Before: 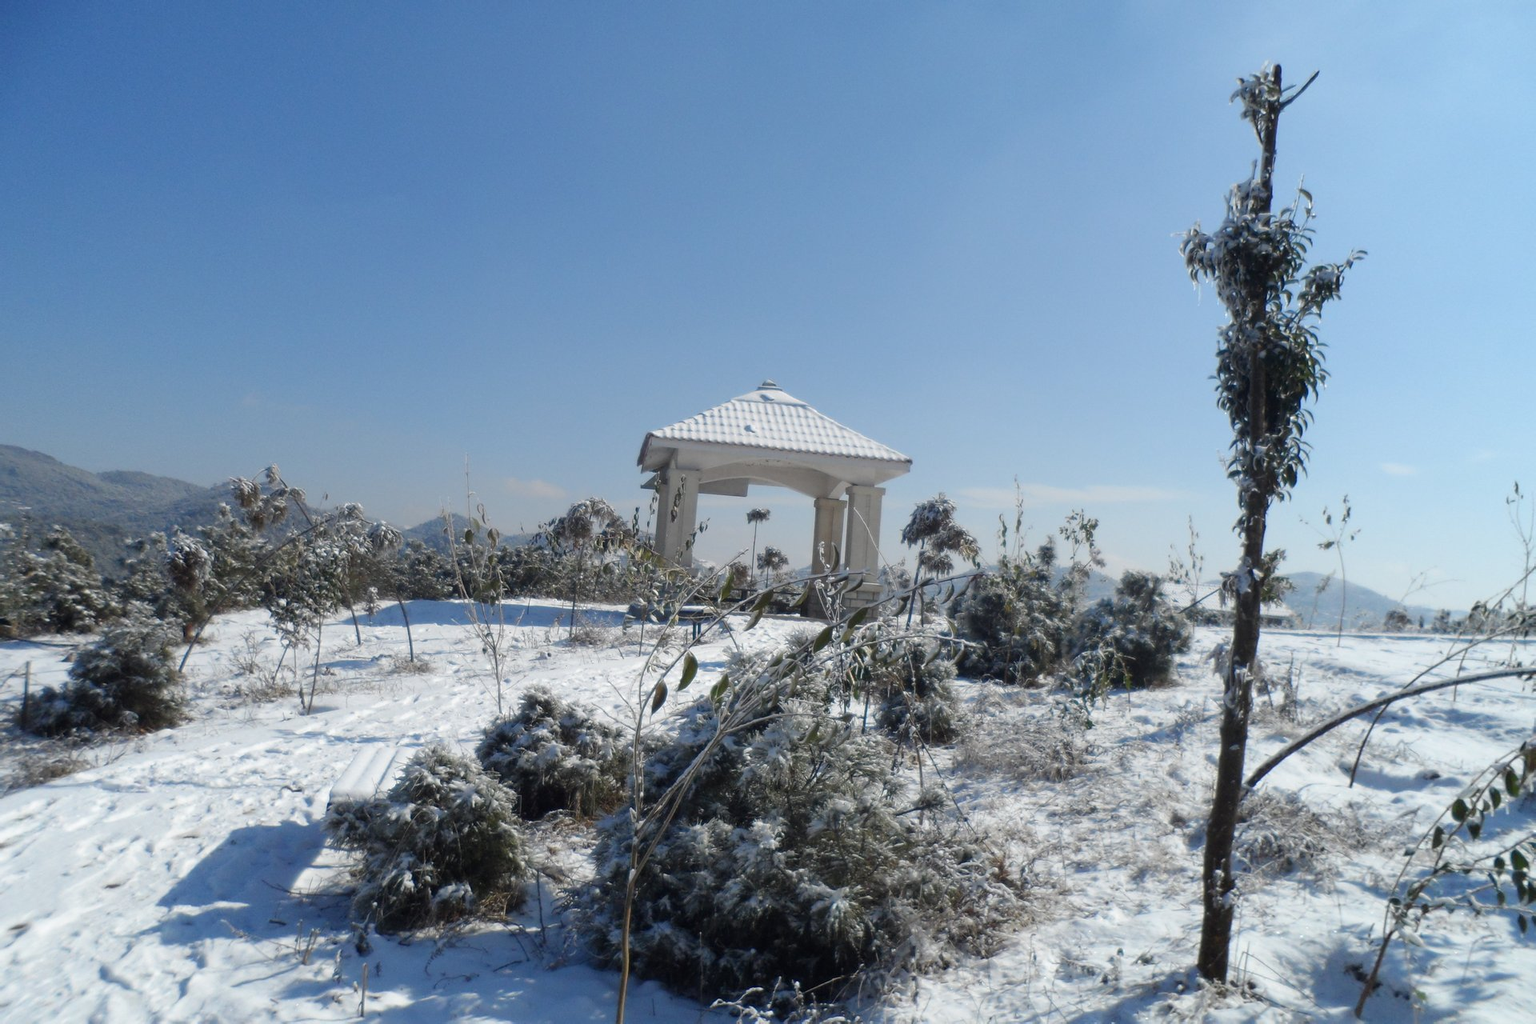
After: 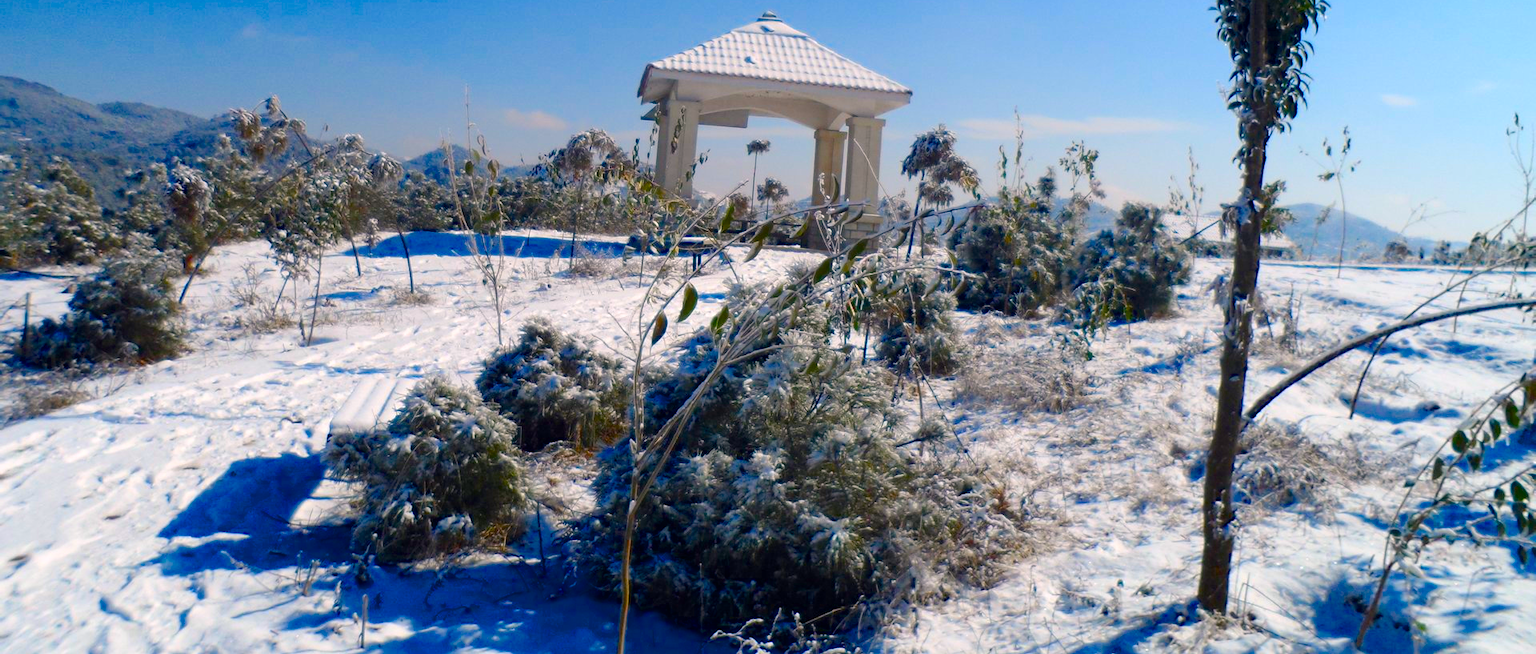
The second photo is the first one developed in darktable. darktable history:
color balance rgb: highlights gain › luminance 7.159%, highlights gain › chroma 0.932%, highlights gain › hue 47.36°, linear chroma grading › global chroma 42.11%, perceptual saturation grading › global saturation 27.566%, perceptual saturation grading › highlights -25.823%, perceptual saturation grading › shadows 23.917%, global vibrance 10.132%, saturation formula JzAzBz (2021)
color correction: highlights a* 3.28, highlights b* 1.93, saturation 1.22
crop and rotate: top 36.041%
